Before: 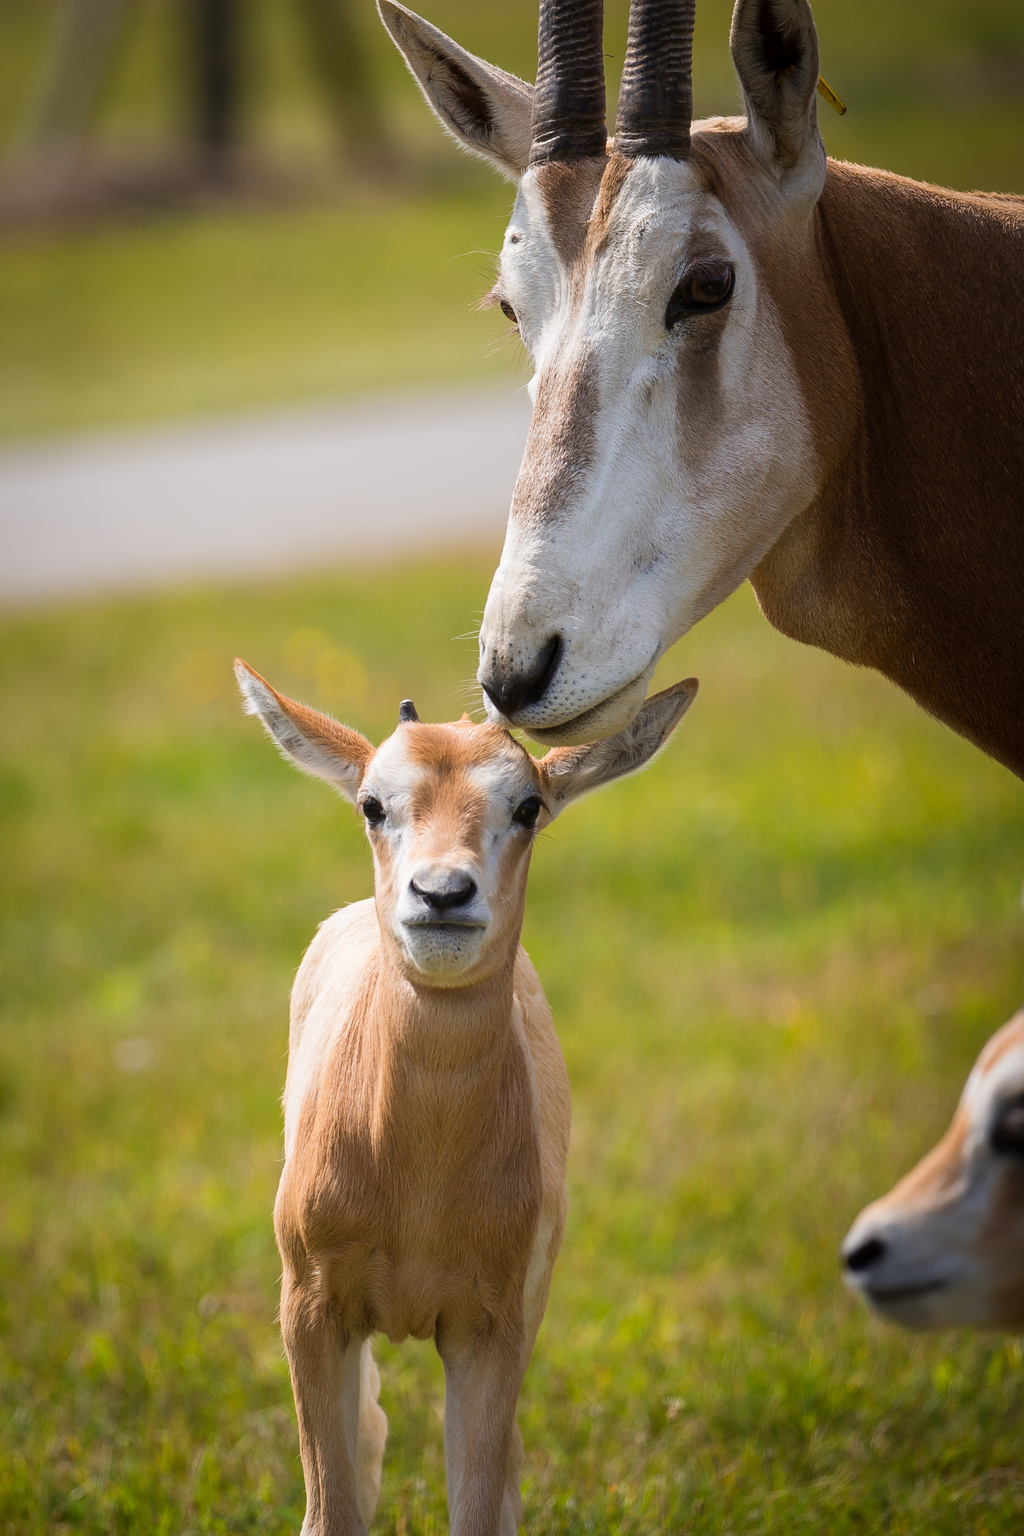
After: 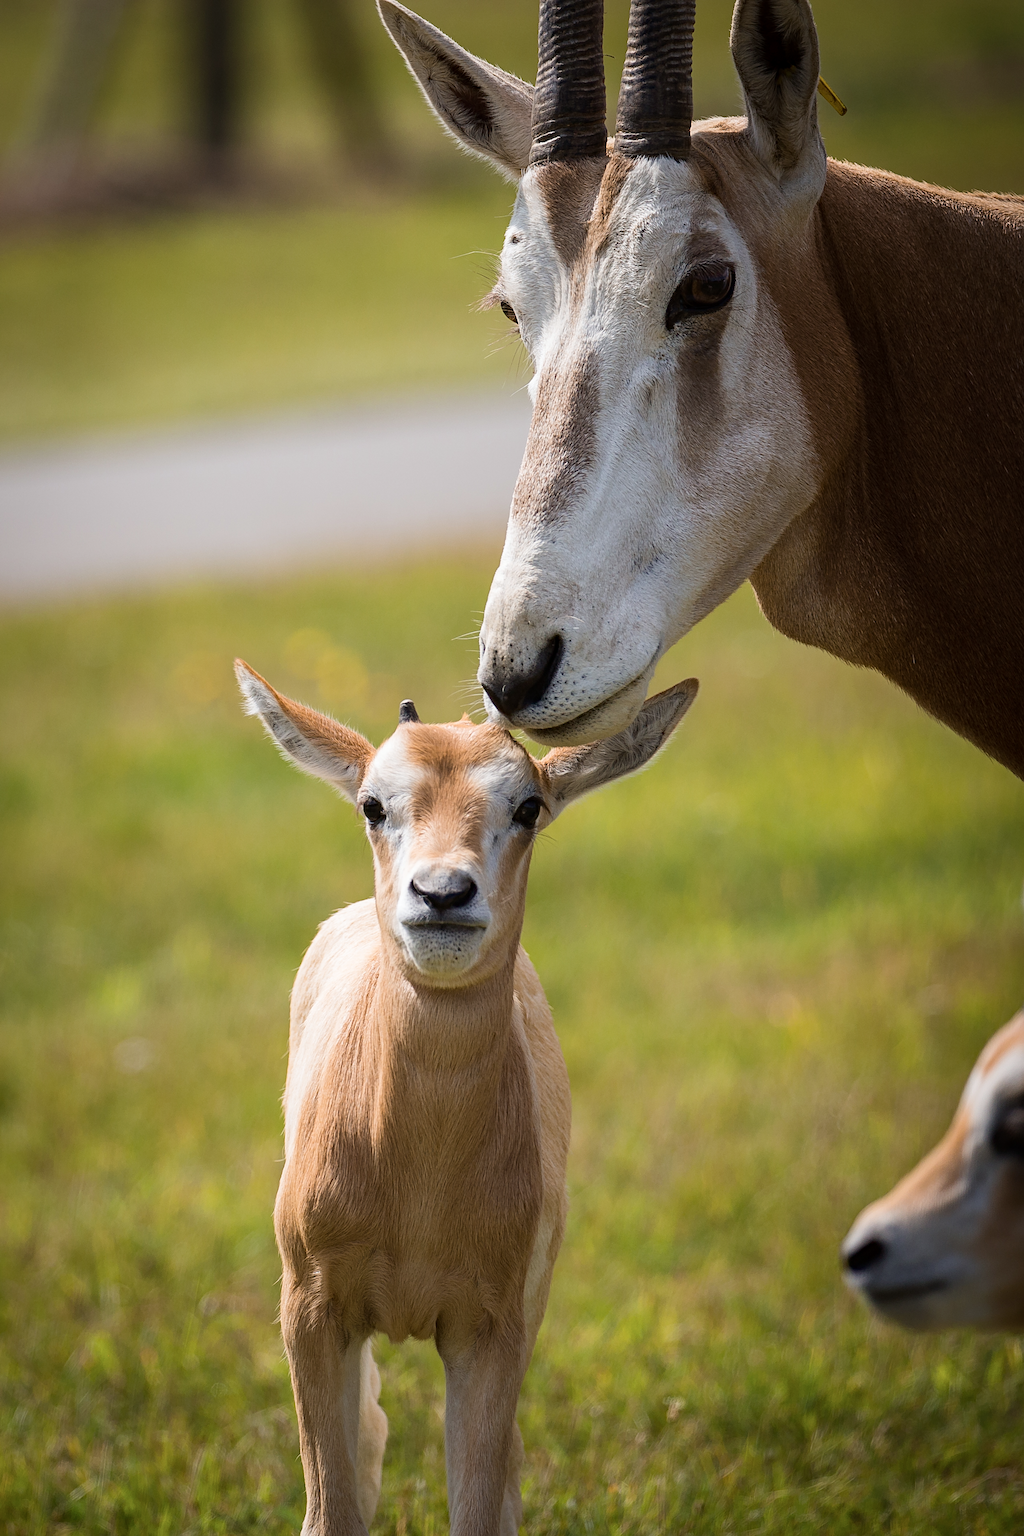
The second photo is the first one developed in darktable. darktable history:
sharpen: amount 0.203
haze removal: strength 0.28, distance 0.256, adaptive false
contrast brightness saturation: contrast 0.106, saturation -0.175
